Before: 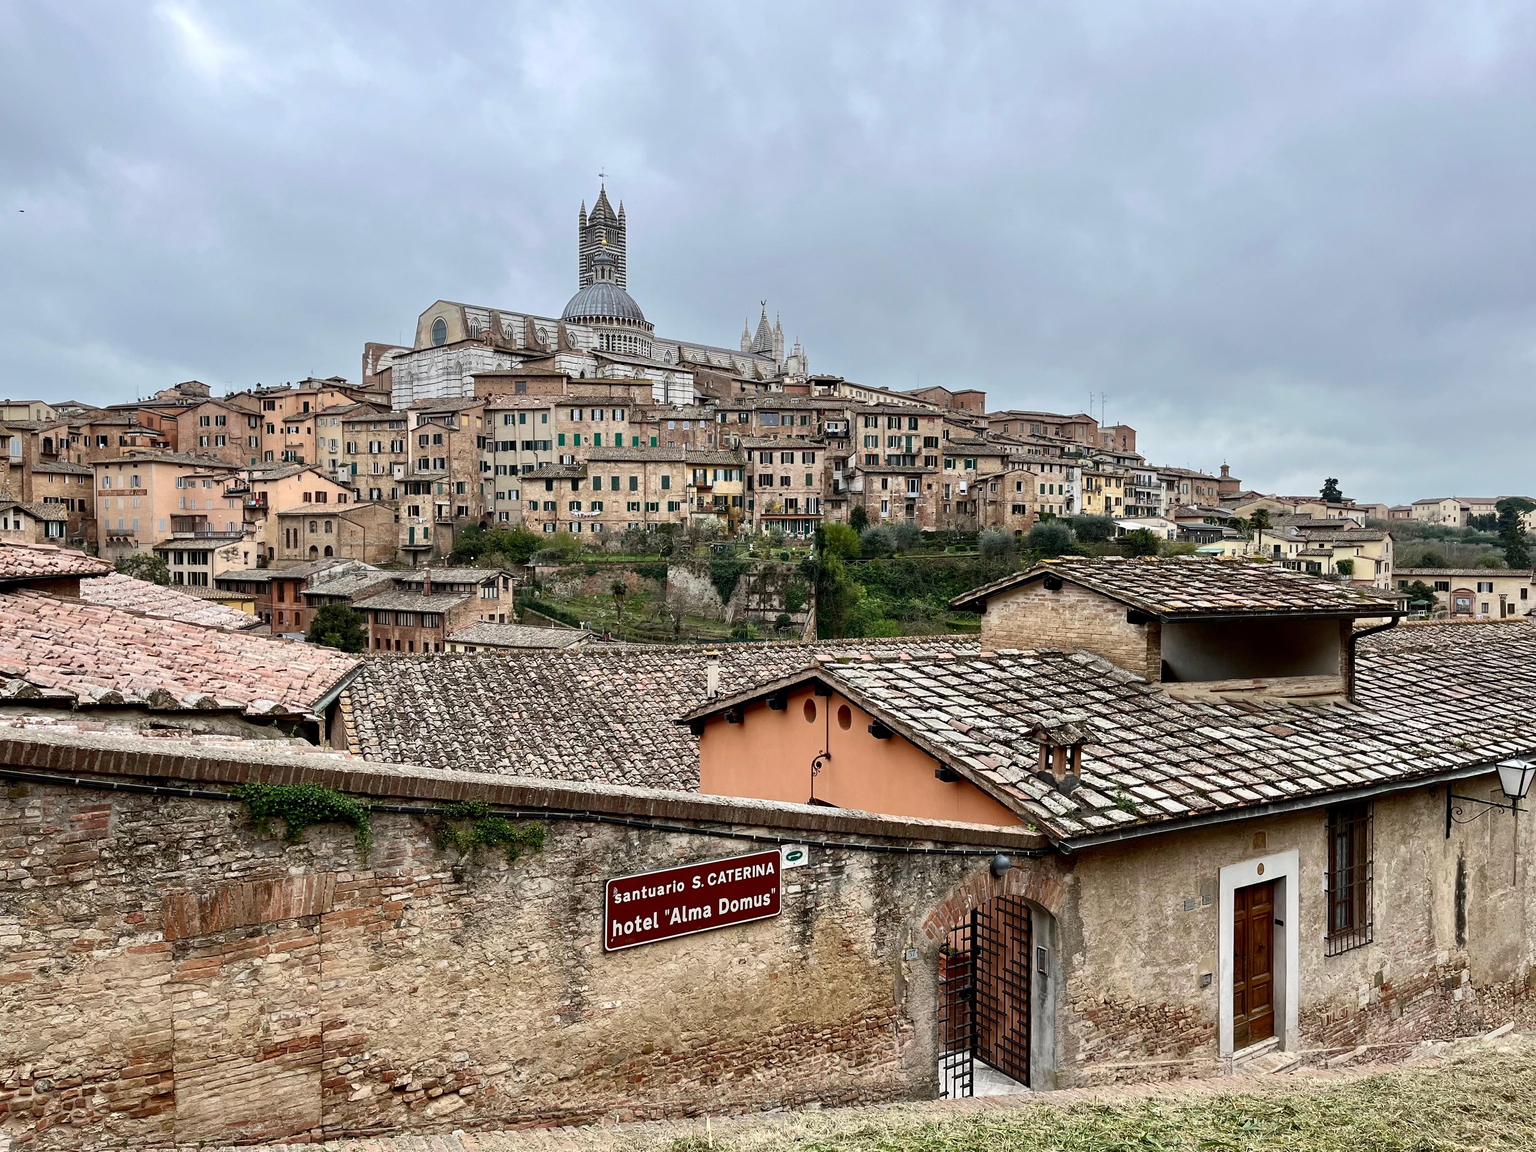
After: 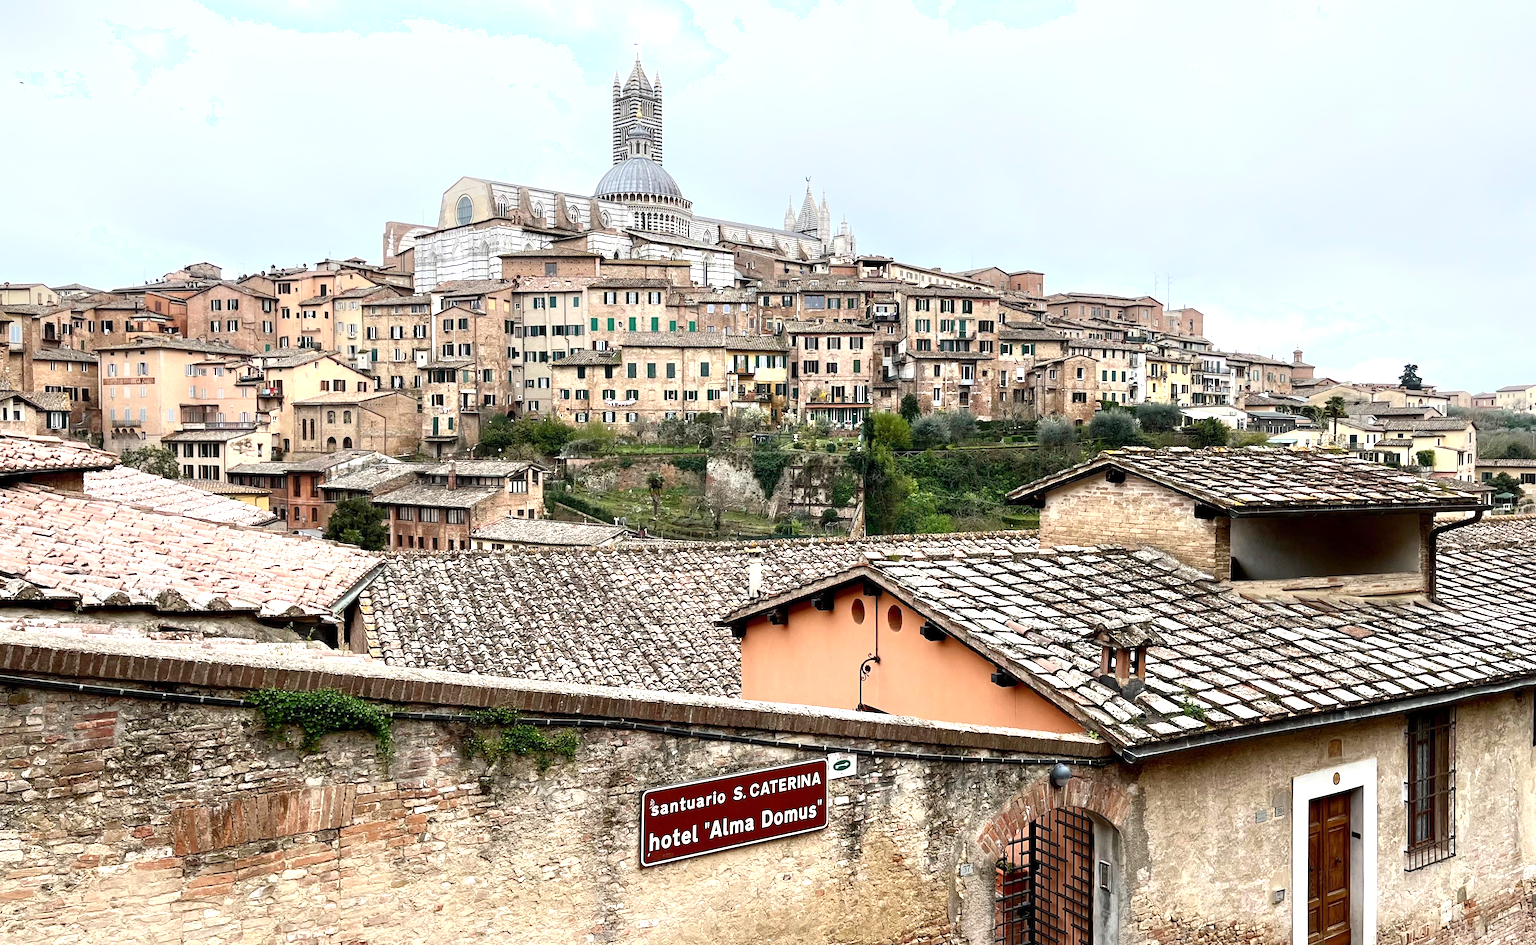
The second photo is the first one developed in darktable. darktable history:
crop and rotate: angle 0.081°, top 11.62%, right 5.526%, bottom 10.828%
exposure: exposure 0.761 EV, compensate highlight preservation false
shadows and highlights: shadows -25.06, highlights 51.19, highlights color adjustment 32.37%, soften with gaussian
